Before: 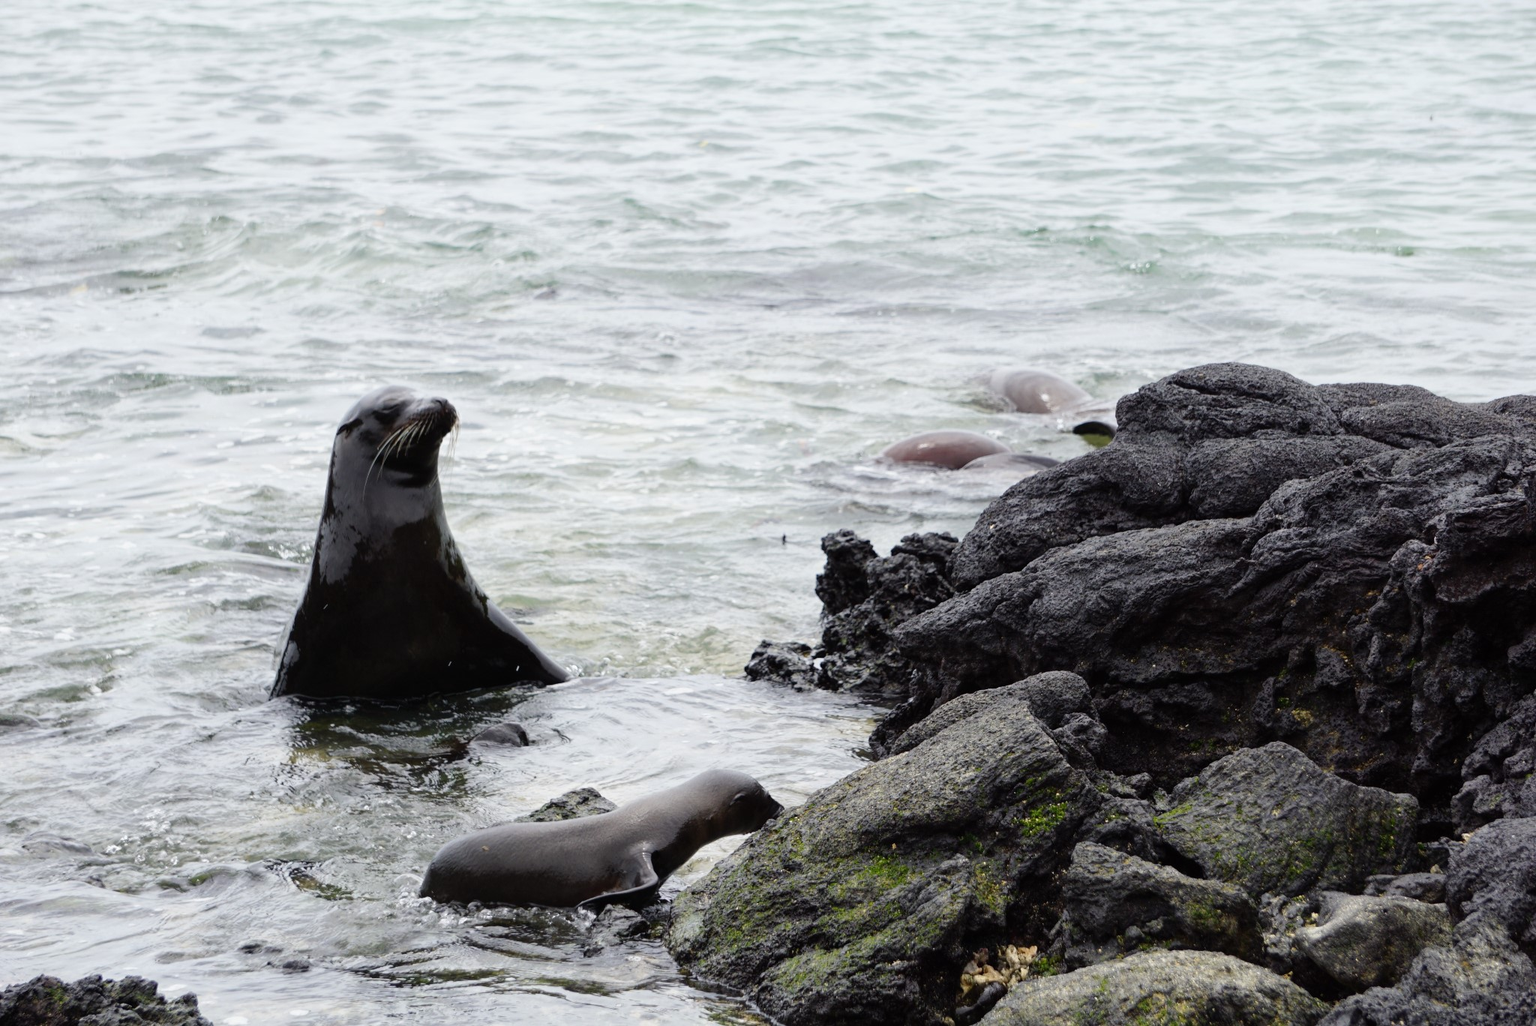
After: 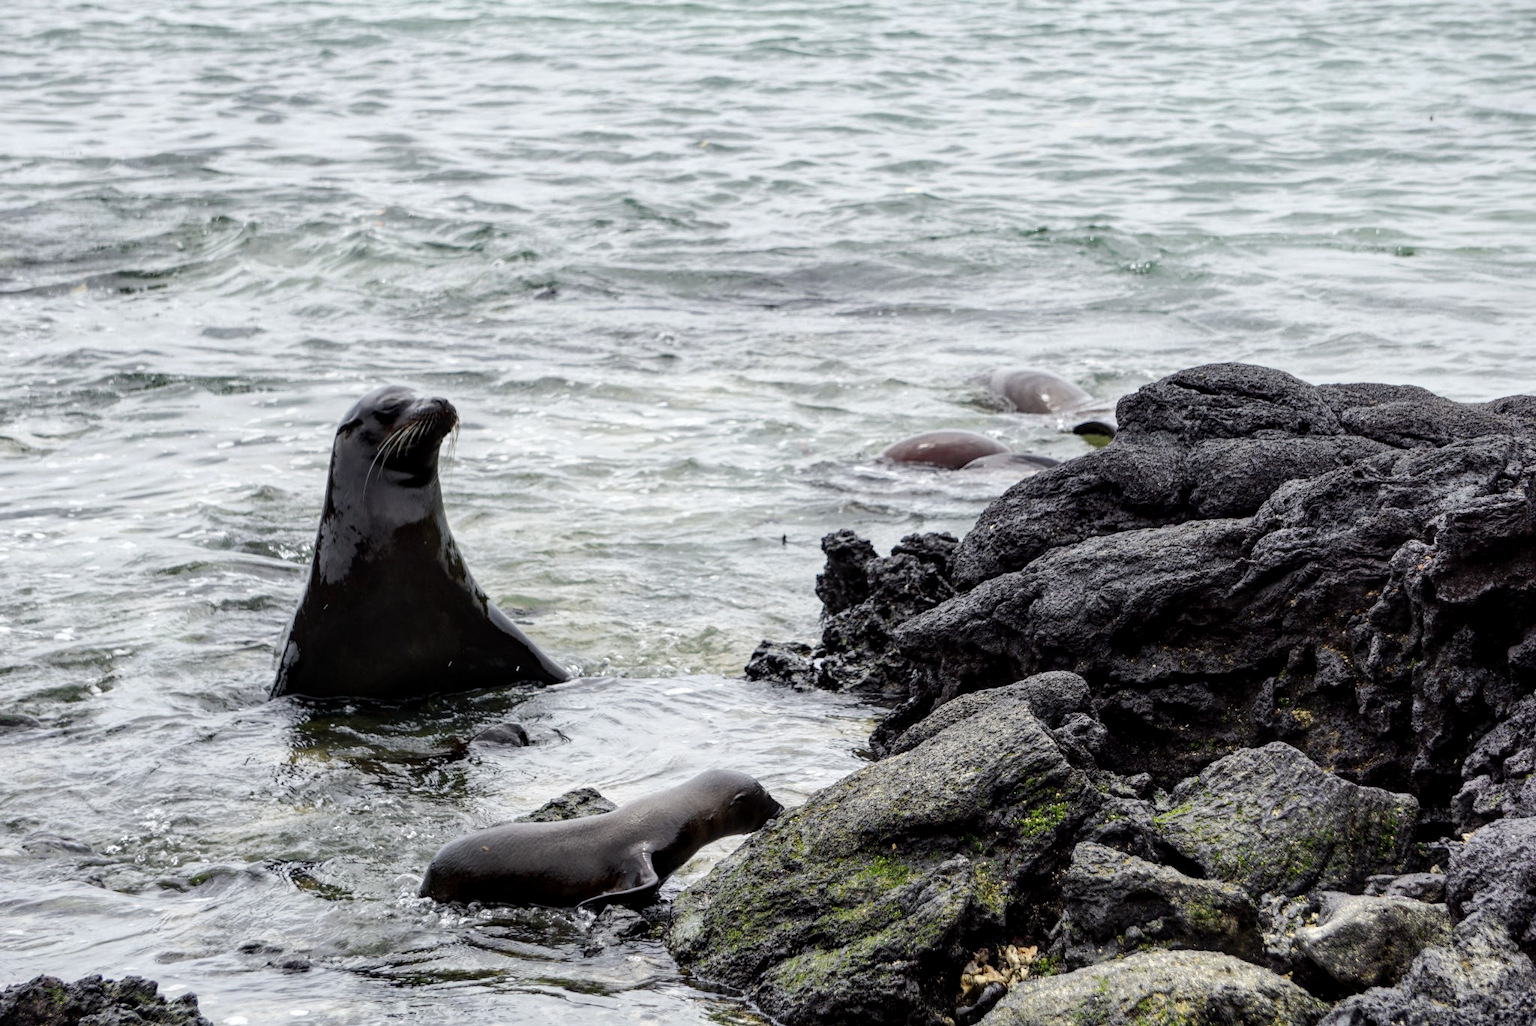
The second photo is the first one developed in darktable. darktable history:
shadows and highlights: radius 263.72, soften with gaussian
local contrast: detail 142%
